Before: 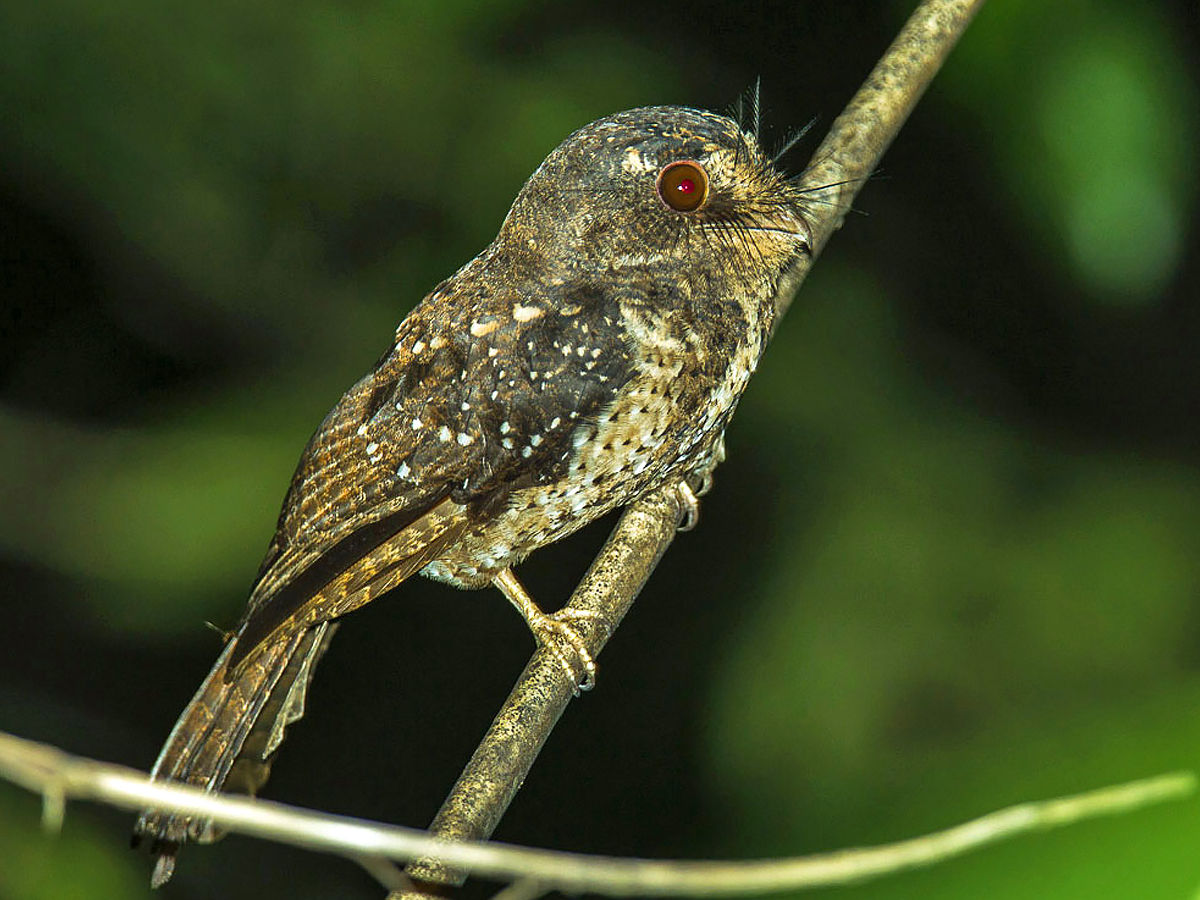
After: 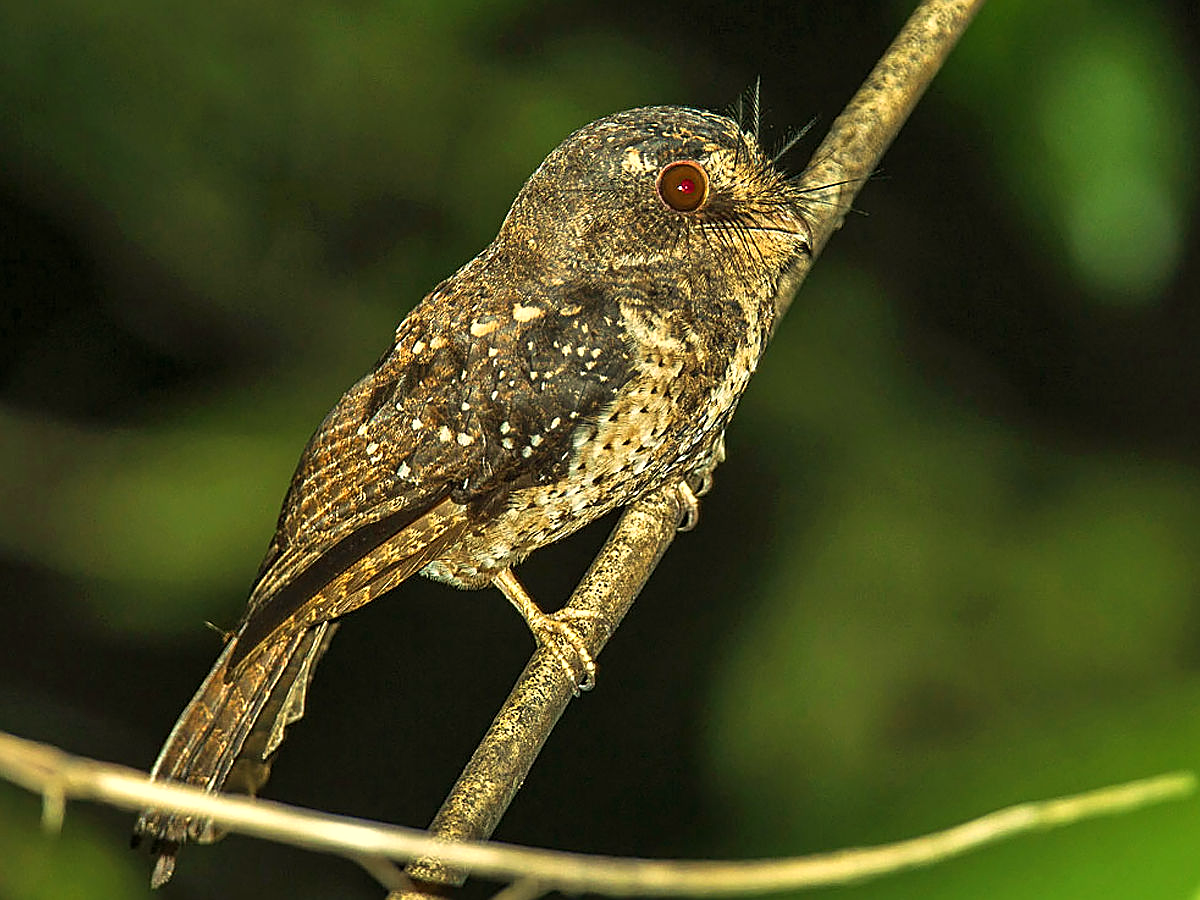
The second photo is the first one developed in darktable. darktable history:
sharpen: on, module defaults
tone equalizer: on, module defaults
white balance: red 1.123, blue 0.83
